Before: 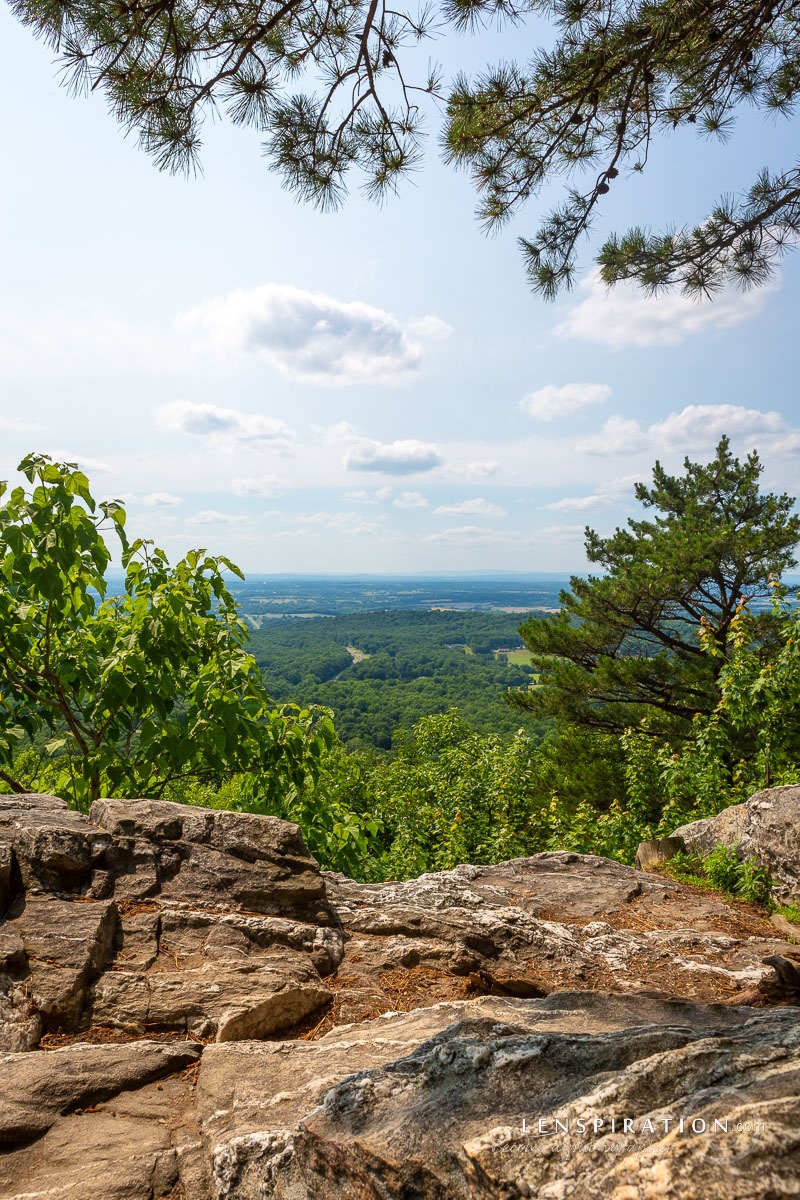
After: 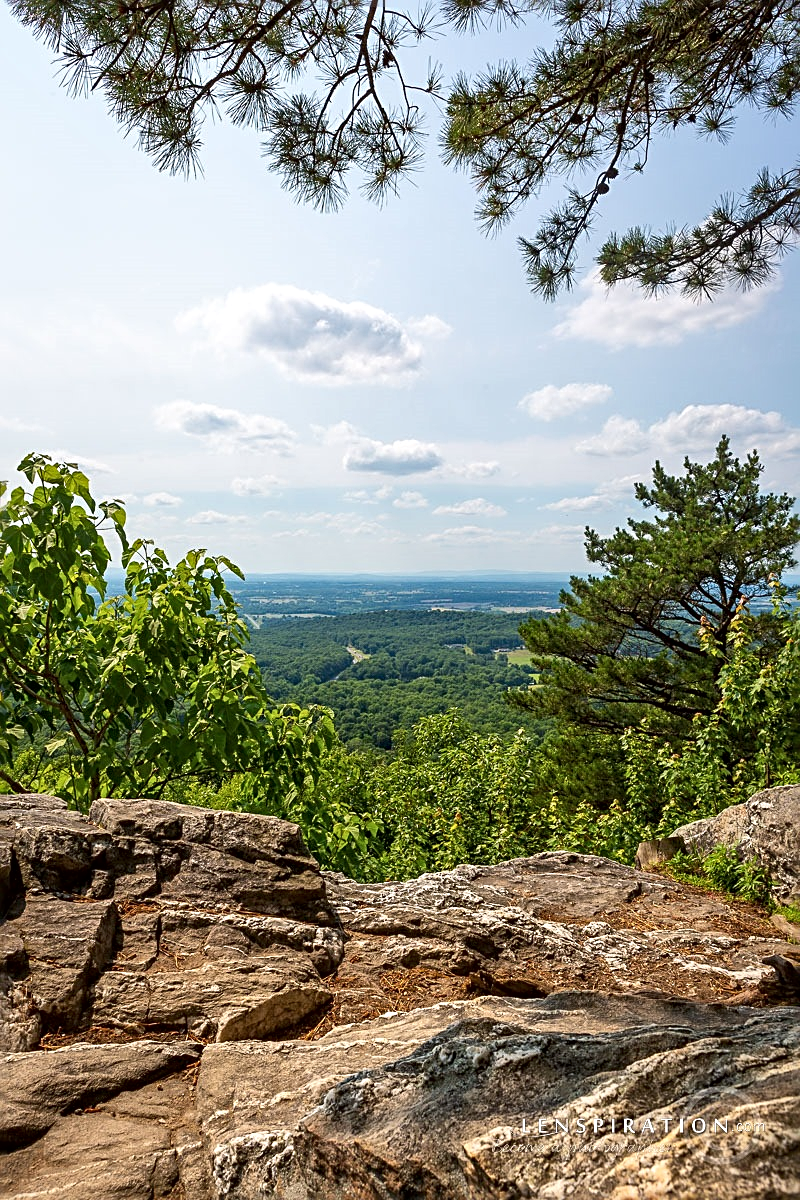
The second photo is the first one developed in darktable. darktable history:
local contrast: mode bilateral grid, contrast 30, coarseness 25, midtone range 0.2
color correction: highlights b* 0.052
sharpen: radius 2.738
